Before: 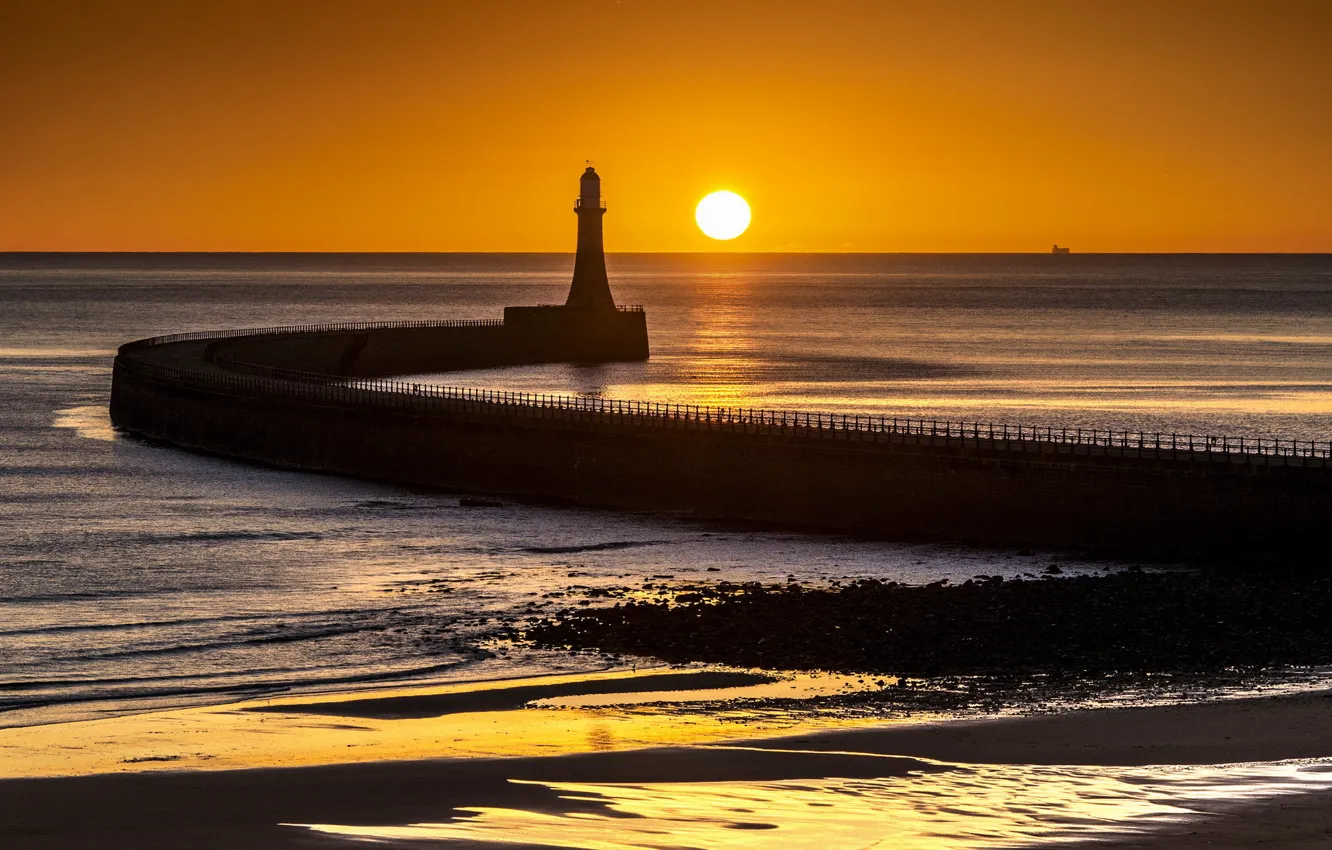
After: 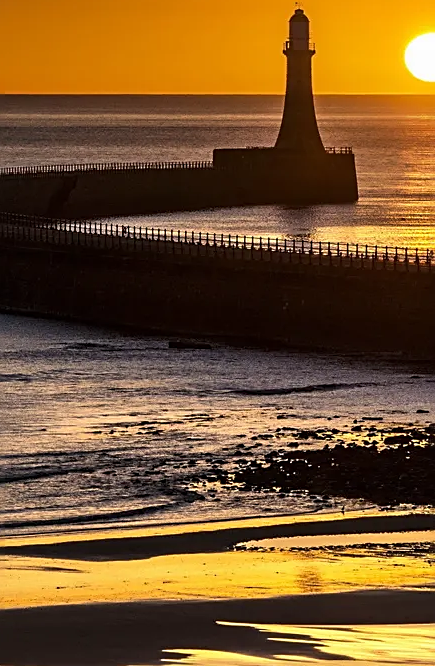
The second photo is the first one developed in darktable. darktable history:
sharpen: on, module defaults
crop and rotate: left 21.908%, top 18.671%, right 45.414%, bottom 2.964%
